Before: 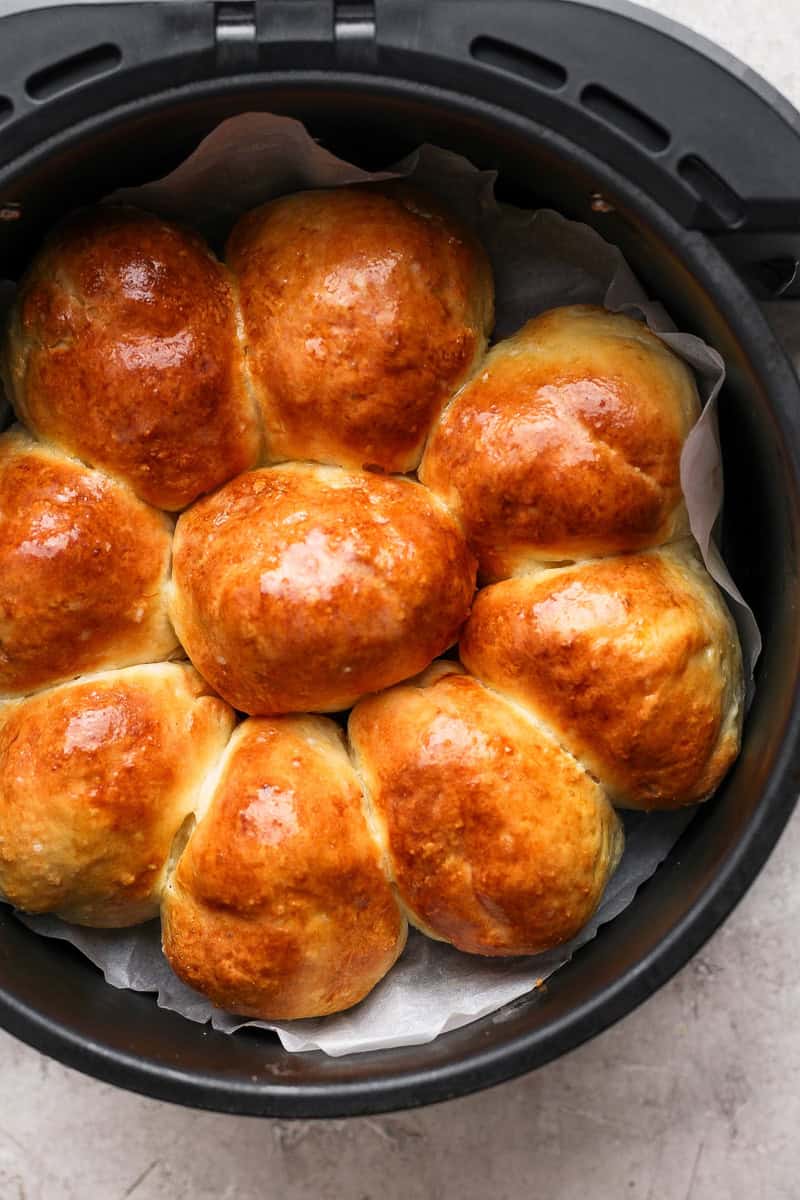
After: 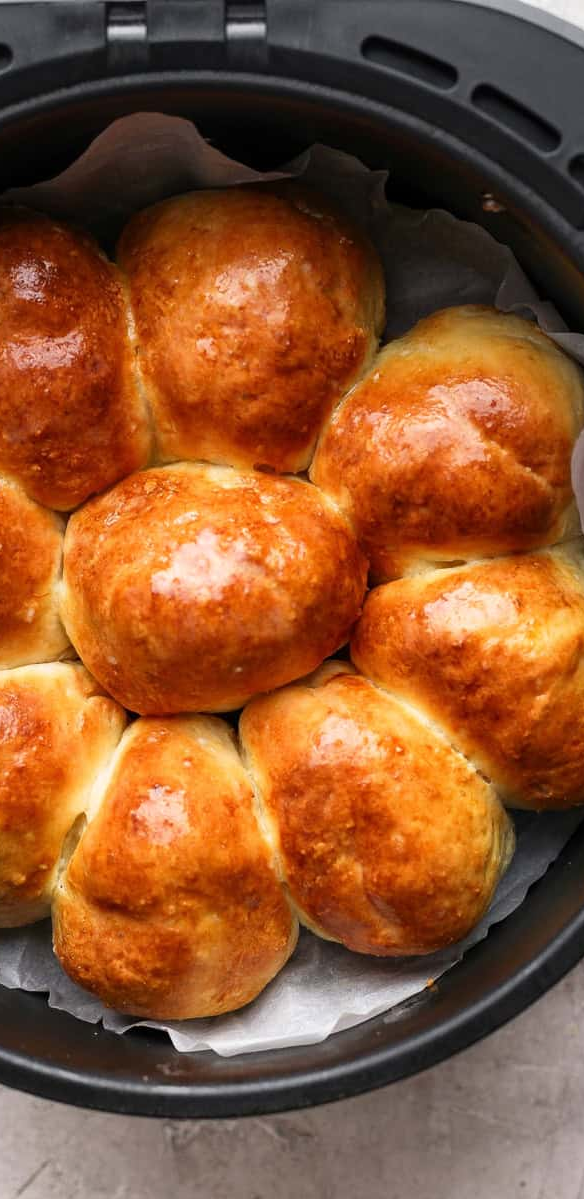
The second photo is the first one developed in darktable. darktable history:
tone equalizer: mask exposure compensation -0.49 EV
crop: left 13.725%, top 0%, right 13.27%
